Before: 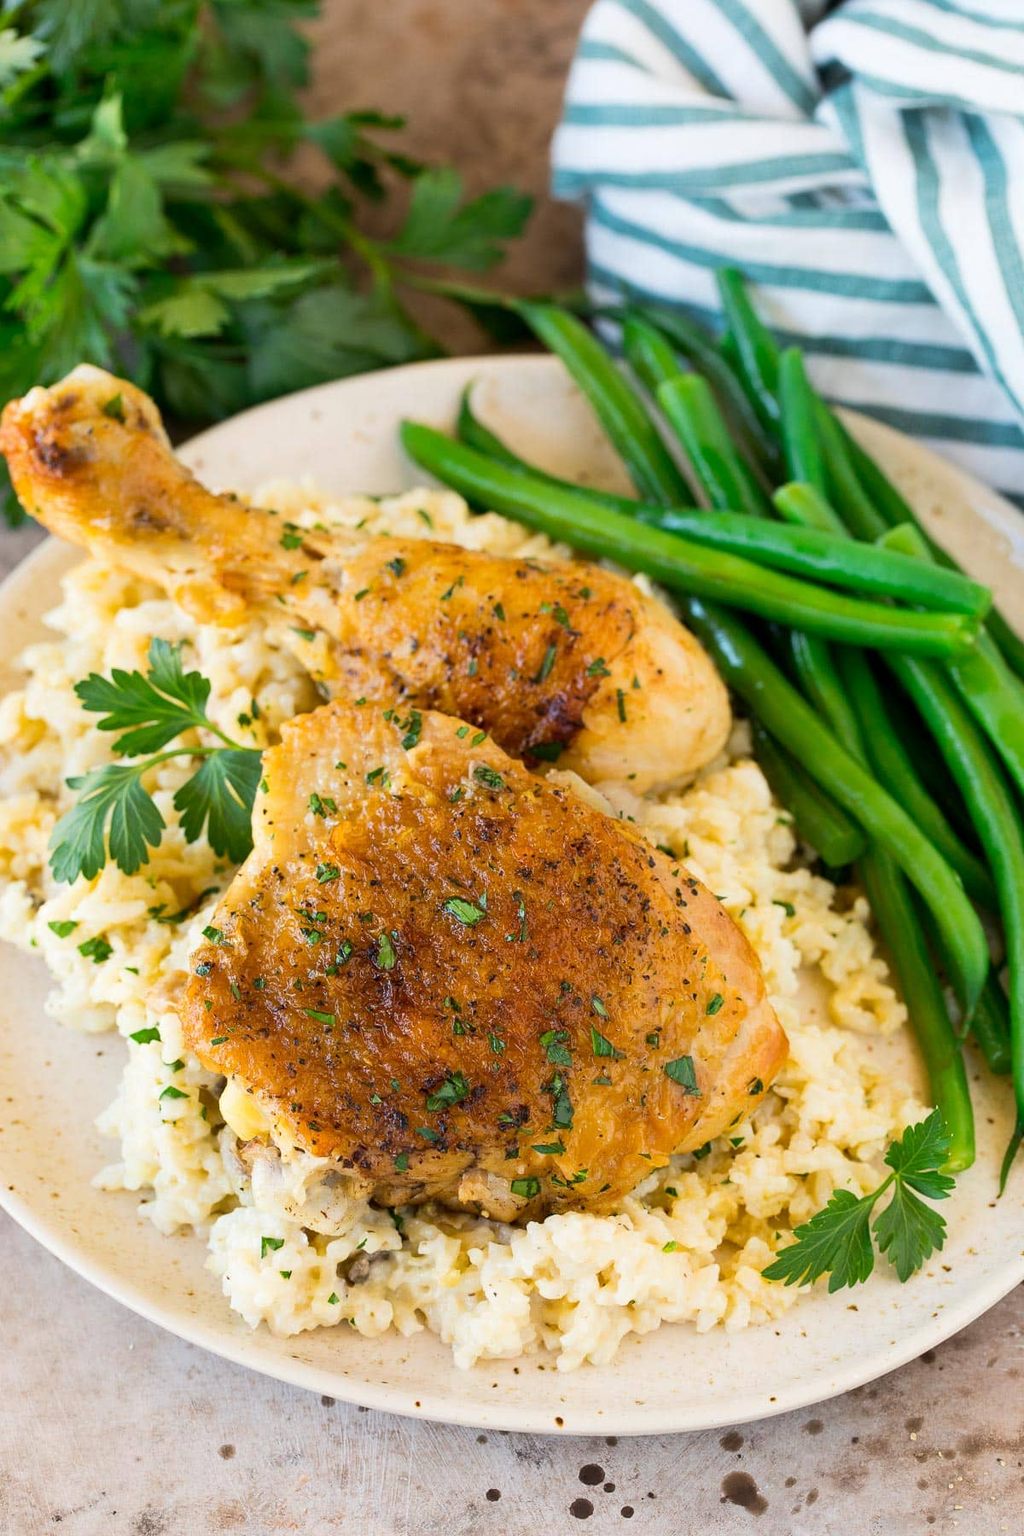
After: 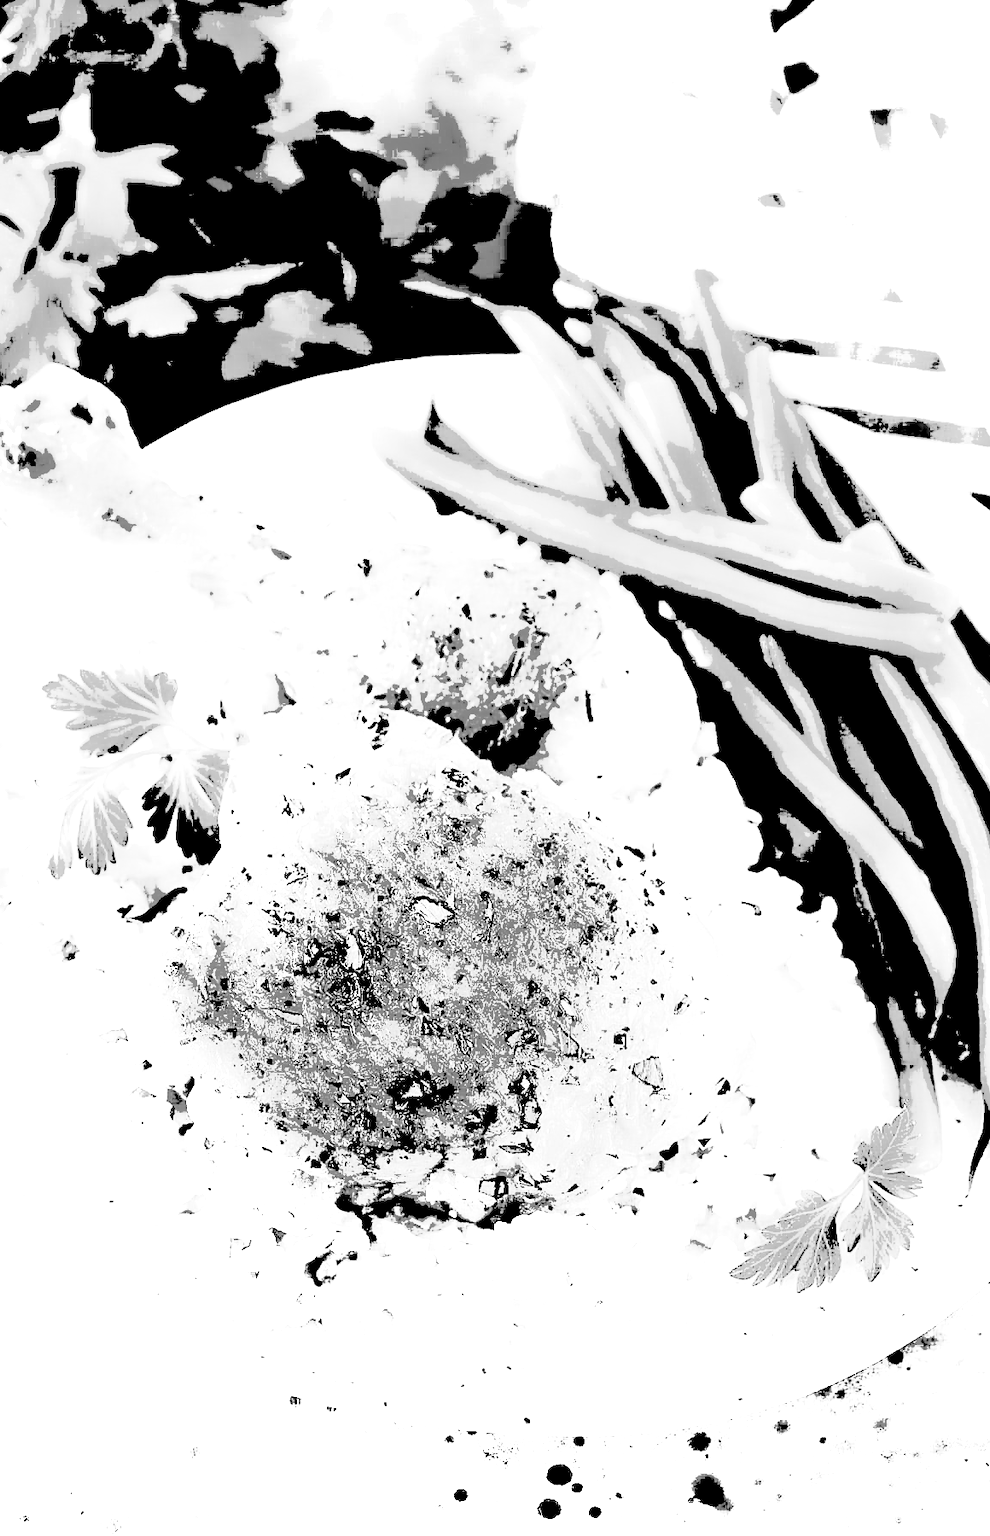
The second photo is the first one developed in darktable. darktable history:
base curve: curves: ch0 [(0, 0) (0.012, 0.01) (0.073, 0.168) (0.31, 0.711) (0.645, 0.957) (1, 1)], preserve colors none
exposure: black level correction 0.1, exposure 3 EV, compensate highlight preservation false
sharpen: on, module defaults
graduated density: rotation -180°, offset 24.95
monochrome: a -6.99, b 35.61, size 1.4
crop and rotate: left 3.238%
contrast brightness saturation: saturation -0.17
